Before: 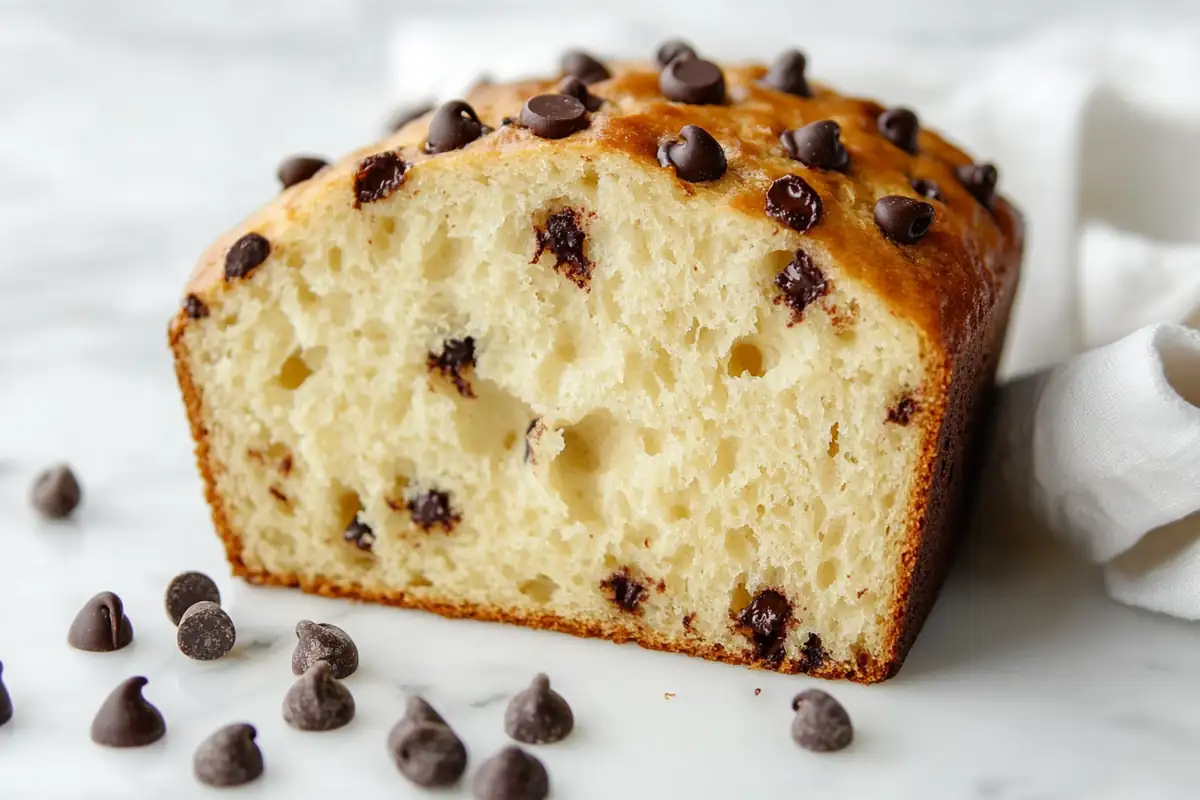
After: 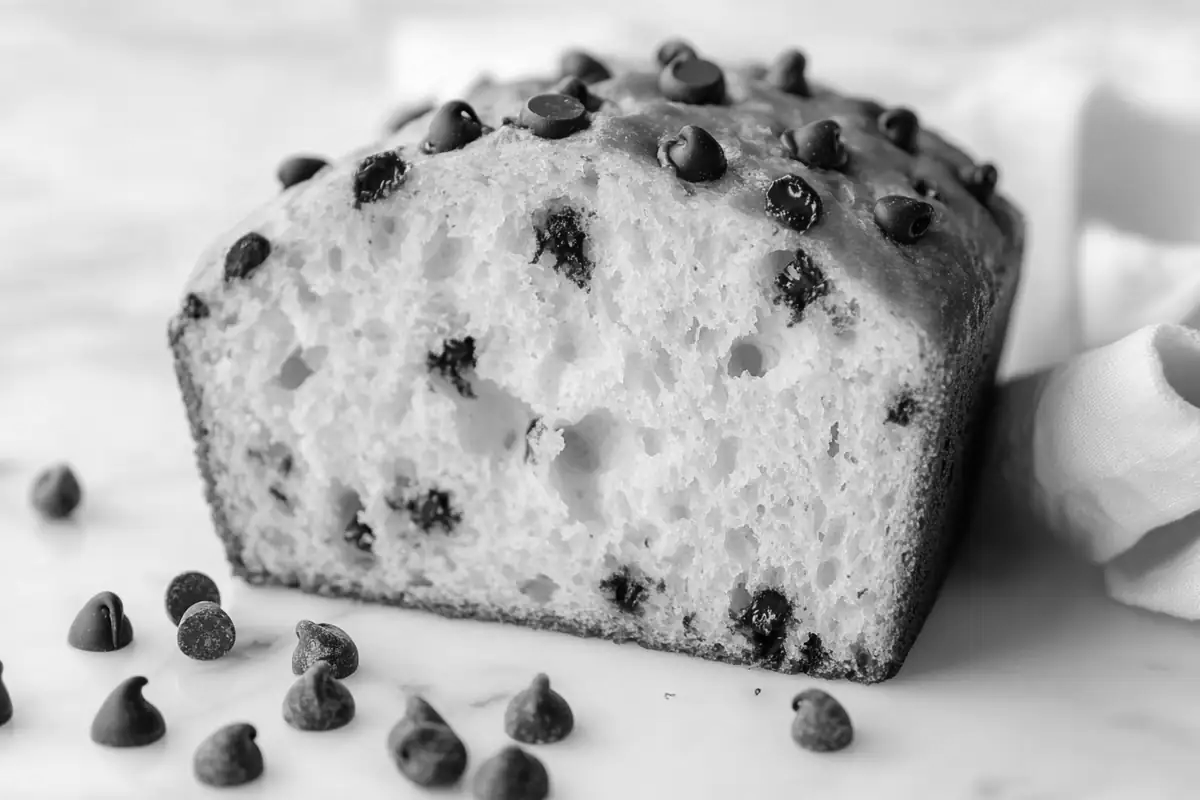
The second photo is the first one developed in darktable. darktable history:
contrast brightness saturation: saturation -0.04
monochrome: a 16.06, b 15.48, size 1
